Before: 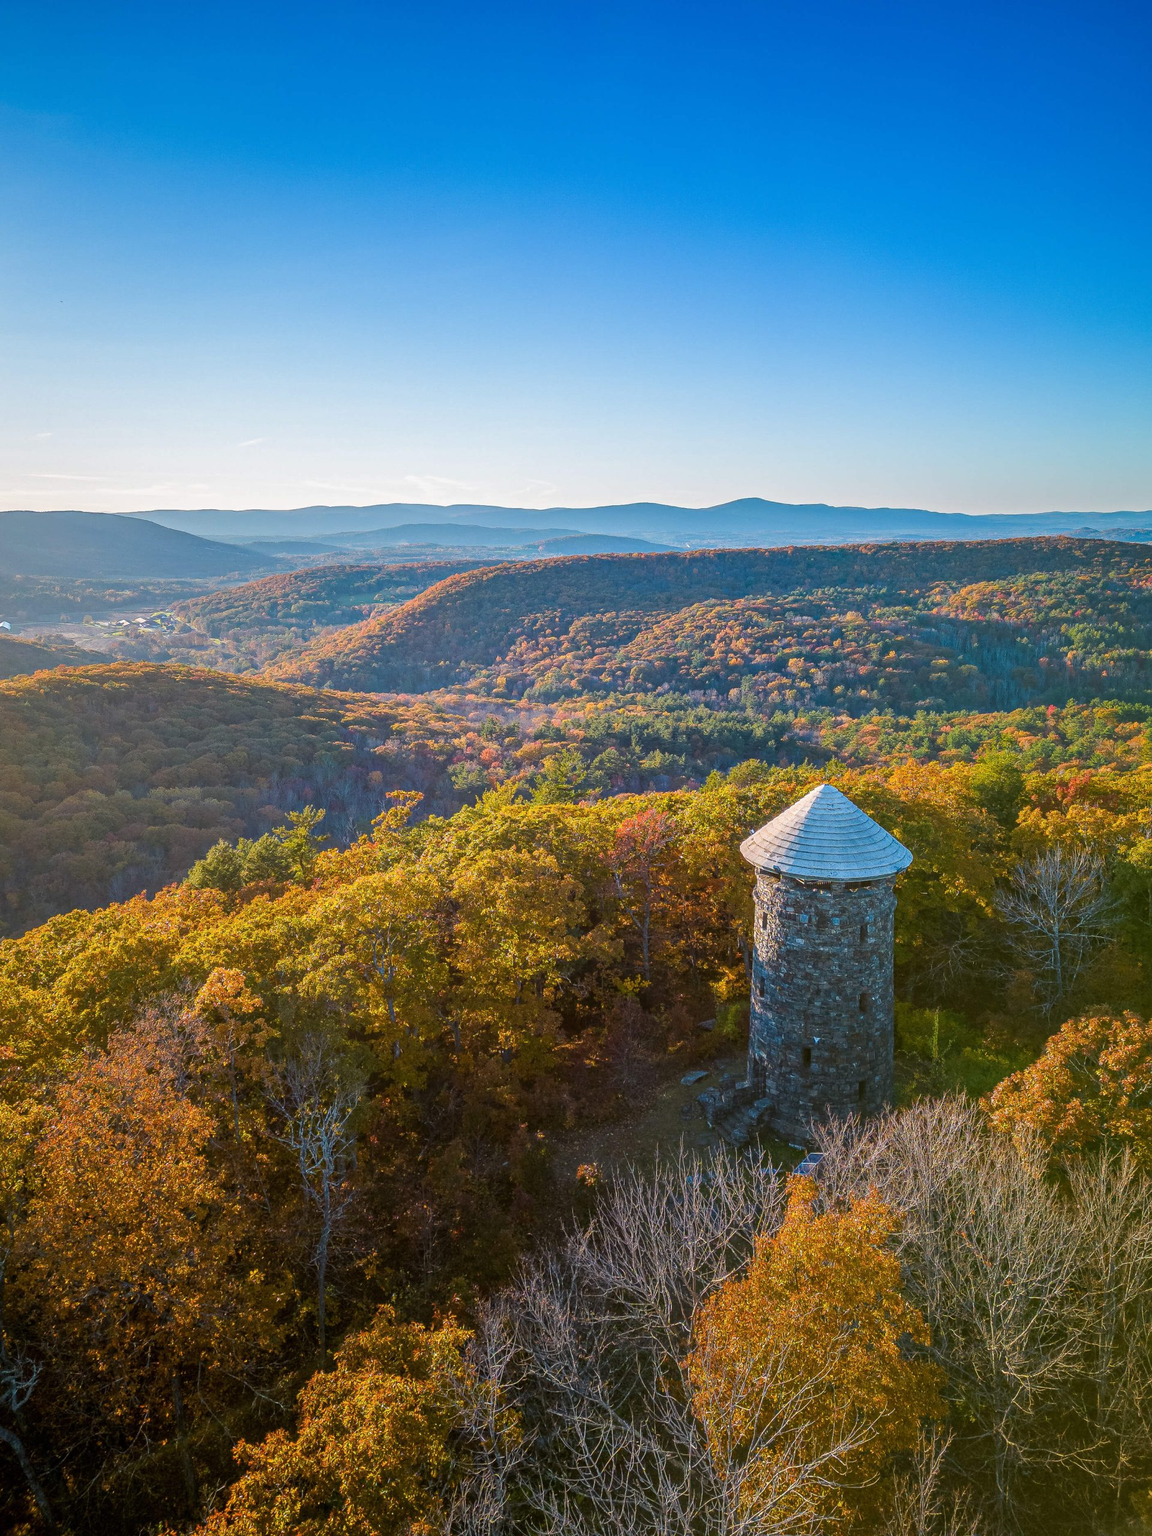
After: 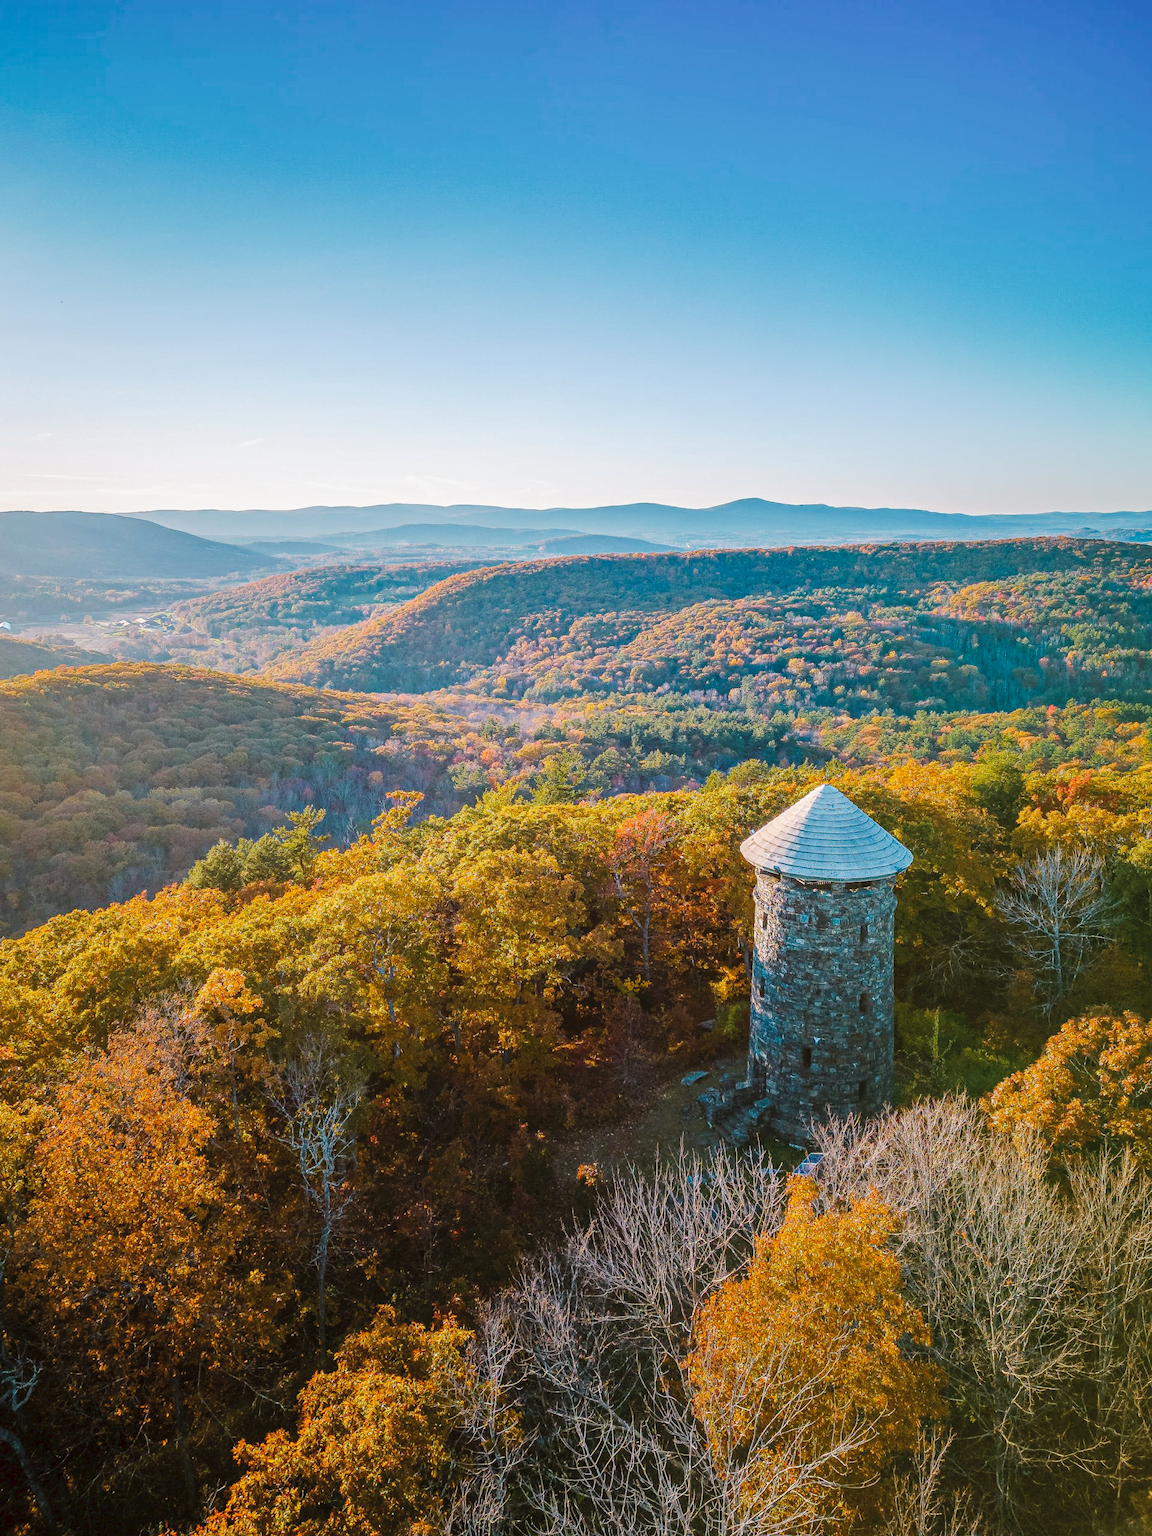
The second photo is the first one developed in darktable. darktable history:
tone curve: curves: ch0 [(0, 0) (0.003, 0.039) (0.011, 0.041) (0.025, 0.048) (0.044, 0.065) (0.069, 0.084) (0.1, 0.104) (0.136, 0.137) (0.177, 0.19) (0.224, 0.245) (0.277, 0.32) (0.335, 0.409) (0.399, 0.496) (0.468, 0.58) (0.543, 0.656) (0.623, 0.733) (0.709, 0.796) (0.801, 0.852) (0.898, 0.93) (1, 1)], preserve colors none
color look up table: target L [94.53, 88.02, 83.73, 85.18, 87.32, 82.91, 62.74, 63.7, 58.65, 66.48, 53.46, 45.57, 53.97, 25.77, 200.37, 82.11, 71.9, 72.66, 62.14, 55.19, 52.69, 48.8, 48.26, 39.74, 30.92, 28.66, 17.25, 87.81, 81.14, 73.62, 64.8, 61.27, 59.99, 65.32, 57.56, 61.66, 42.48, 42.92, 30.82, 21.23, 15.61, 1.845, 92.53, 79.75, 68.78, 52.31, 43.88, 44.26, 40.13], target a [-11.01, -19.24, -37.17, -18.76, -55.74, -56.59, -18.19, -0.888, -10.73, -49.3, -51.84, -29.32, -8.348, -18.32, 0, 5.901, 28.36, 40.15, 49.06, 63.8, 19.1, 56.13, 64.13, 19.23, 7.531, 43.1, 14.31, 17.62, -0.46, 49.05, 20.96, 64.65, 5.39, 73.26, 80.17, 37.01, 66.65, 63.65, 22.36, 39.44, 3.309, 6.942, -18.73, -40.55, -39.26, -27.97, -9.34, -27.73, -13.28], target b [20.37, 11.47, 39.93, 50.56, -3.254, 28.48, 21.13, 33.42, 54.75, 10.08, 34.43, 23.01, 6.608, 21.26, 0, 11.68, 69.58, 20.29, 49.7, 23.02, 31.7, 53.83, 34.98, 41.15, 3.848, 13.51, 26.33, -11.76, -21.77, -33.55, -11.17, -3.98, -52.81, -46.82, -33.36, -30.13, -13.71, -59.21, -63.86, -36.38, -25.65, -2.89, -8.377, -19.16, -3.667, -25.4, -35.53, -6.844, -10.72], num patches 49
